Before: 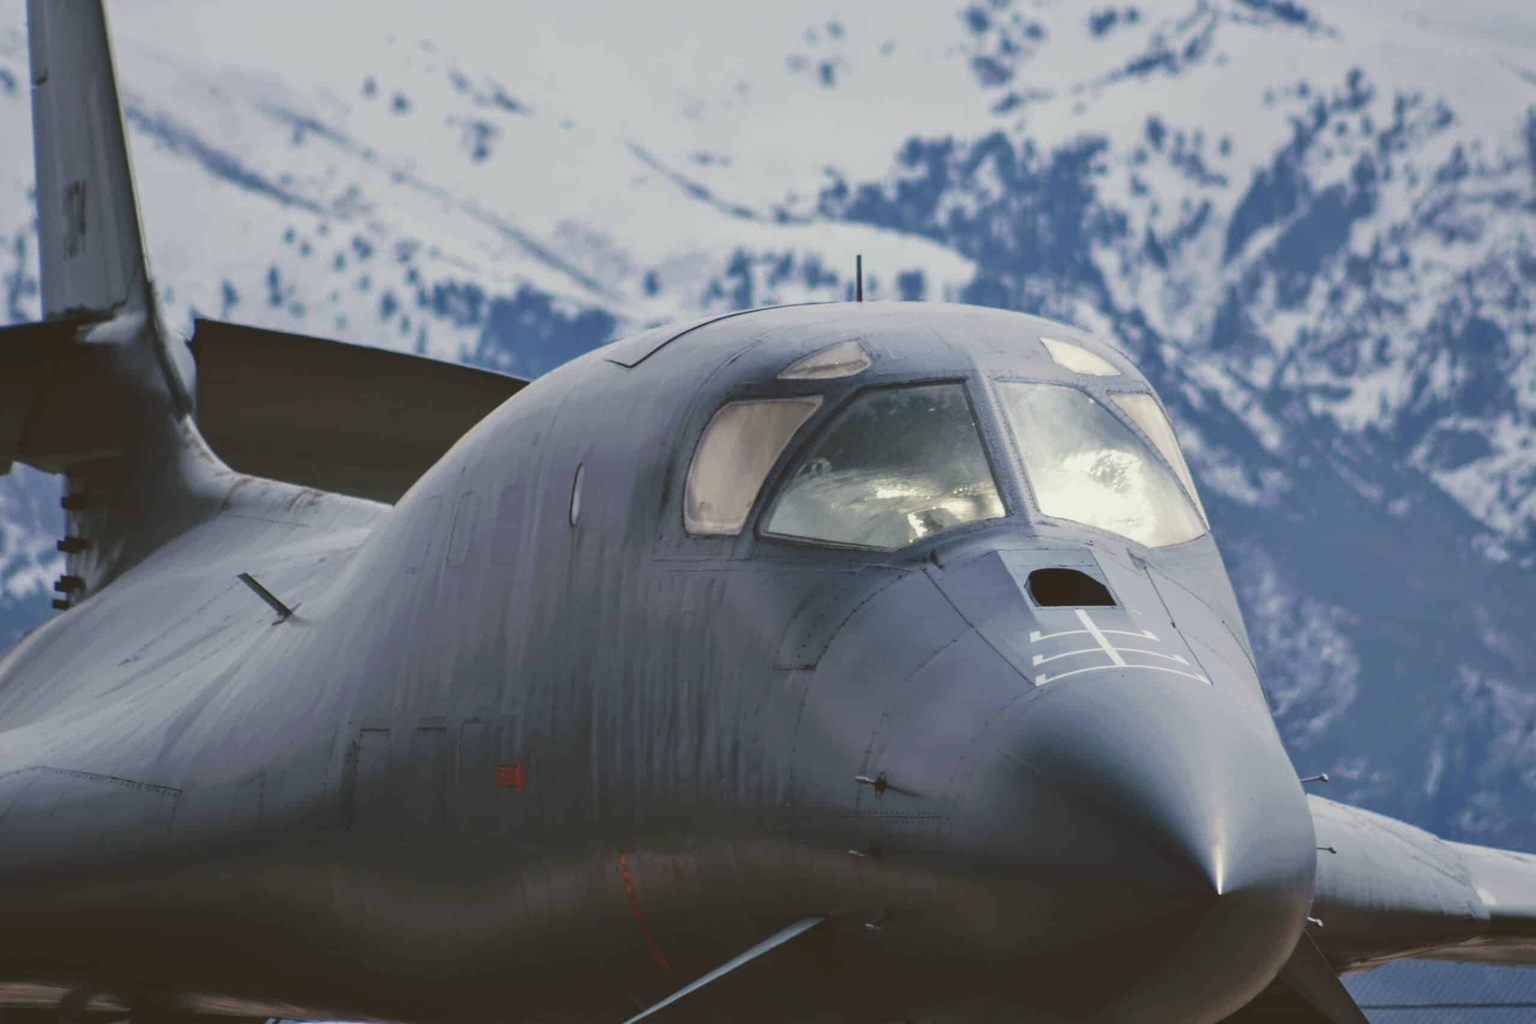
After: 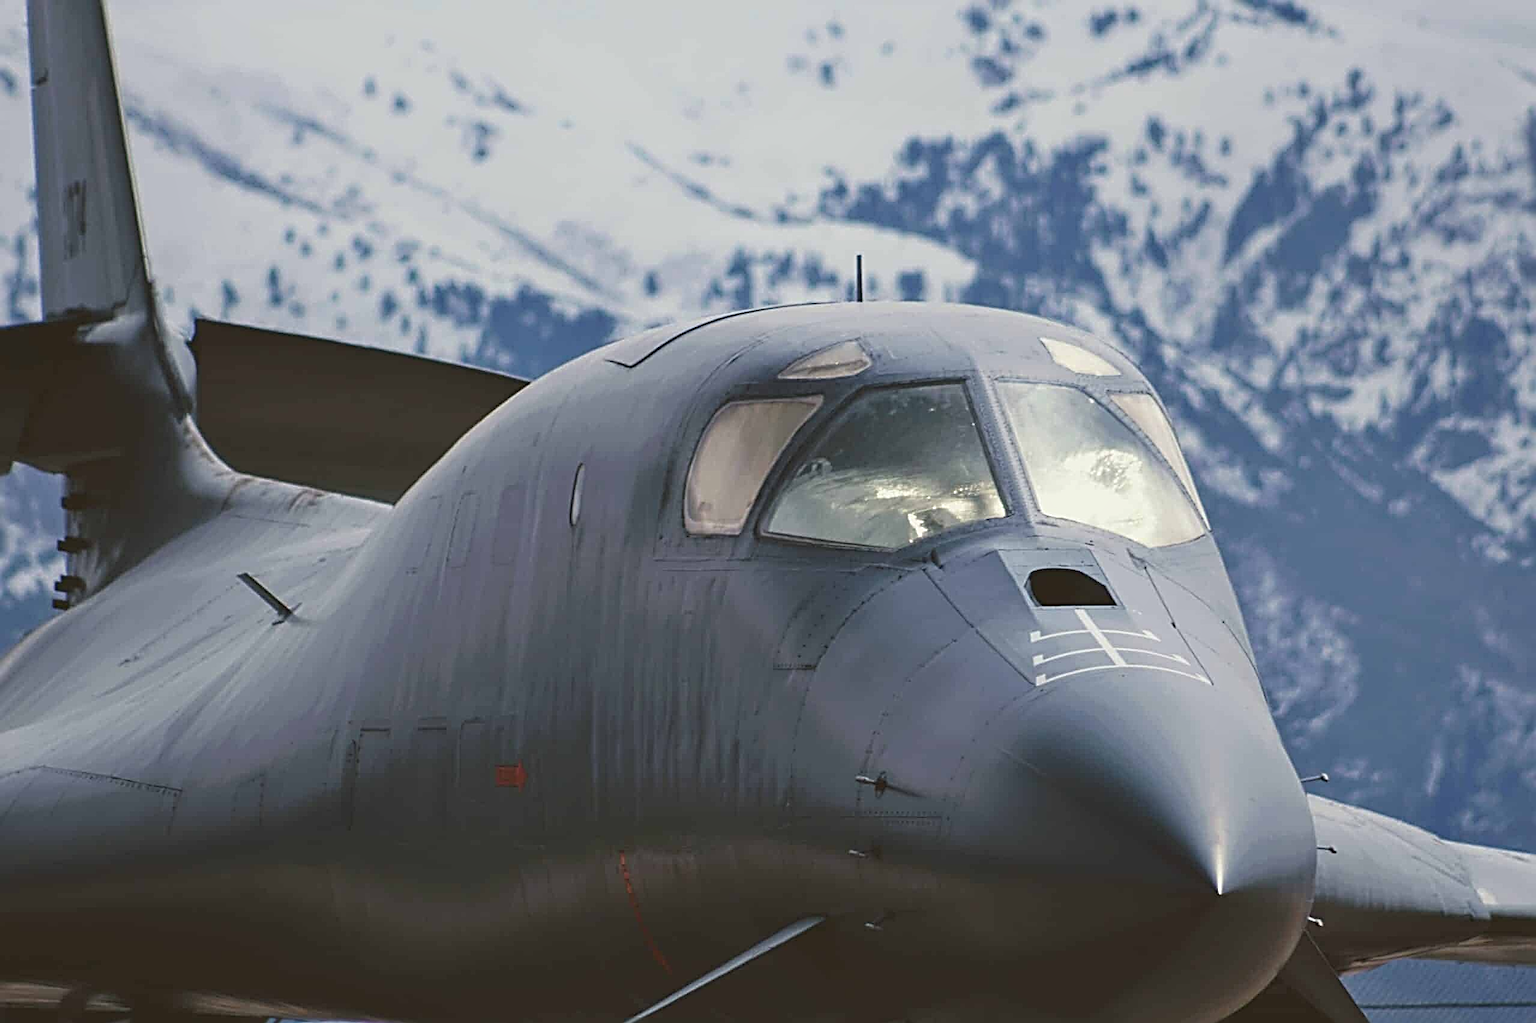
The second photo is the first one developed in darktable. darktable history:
shadows and highlights: shadows 0, highlights 40
sharpen: radius 3.69, amount 0.928
